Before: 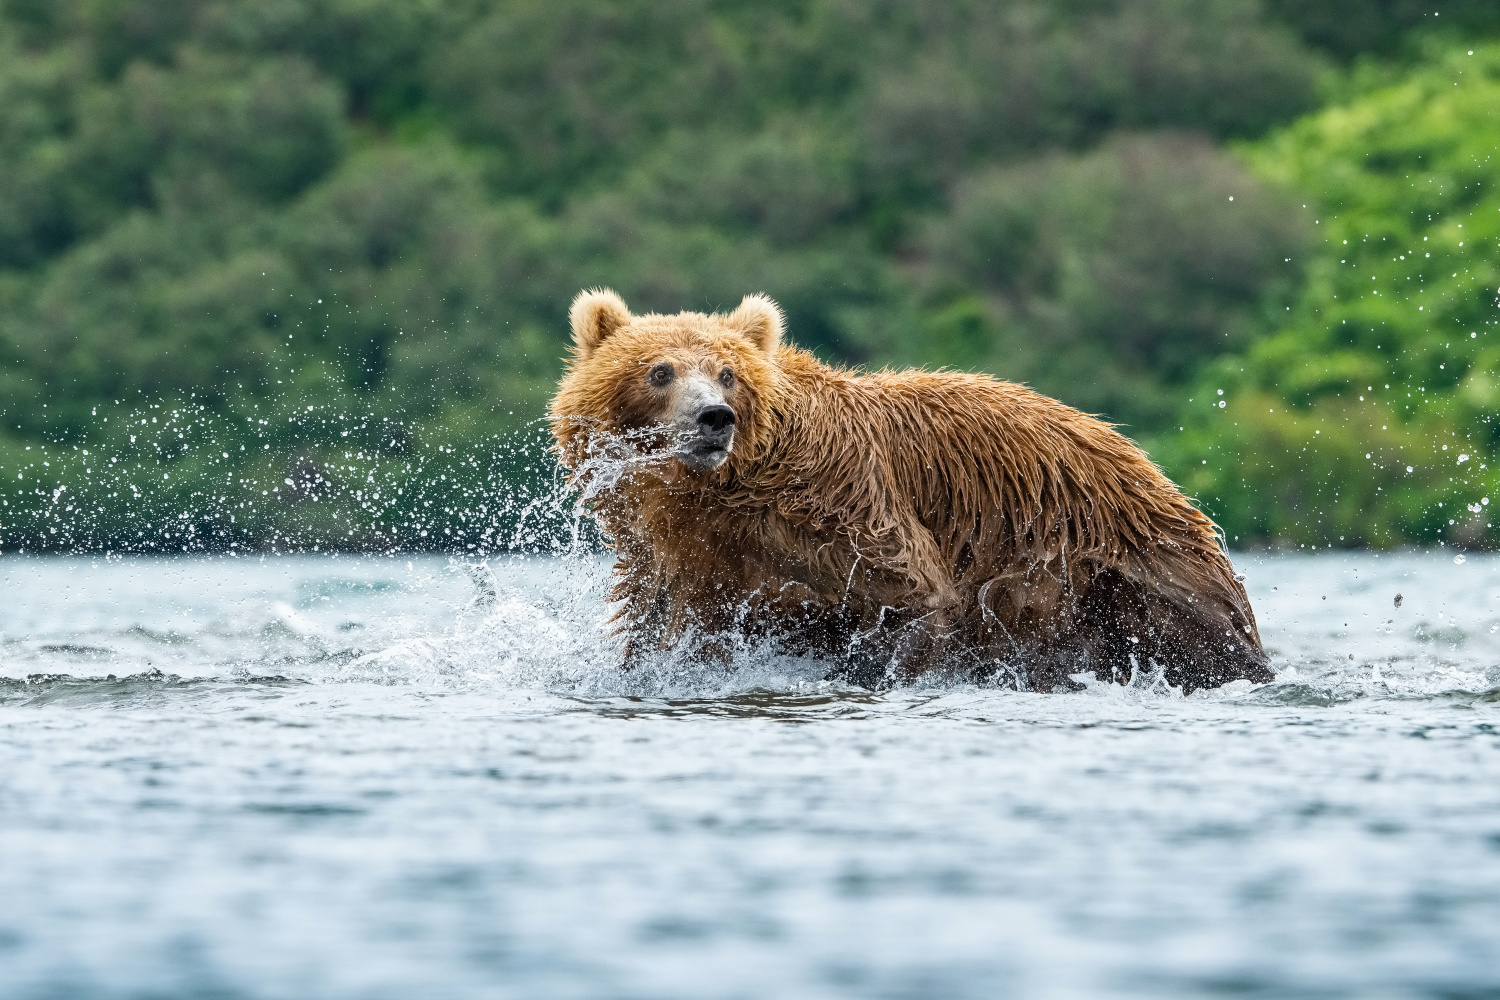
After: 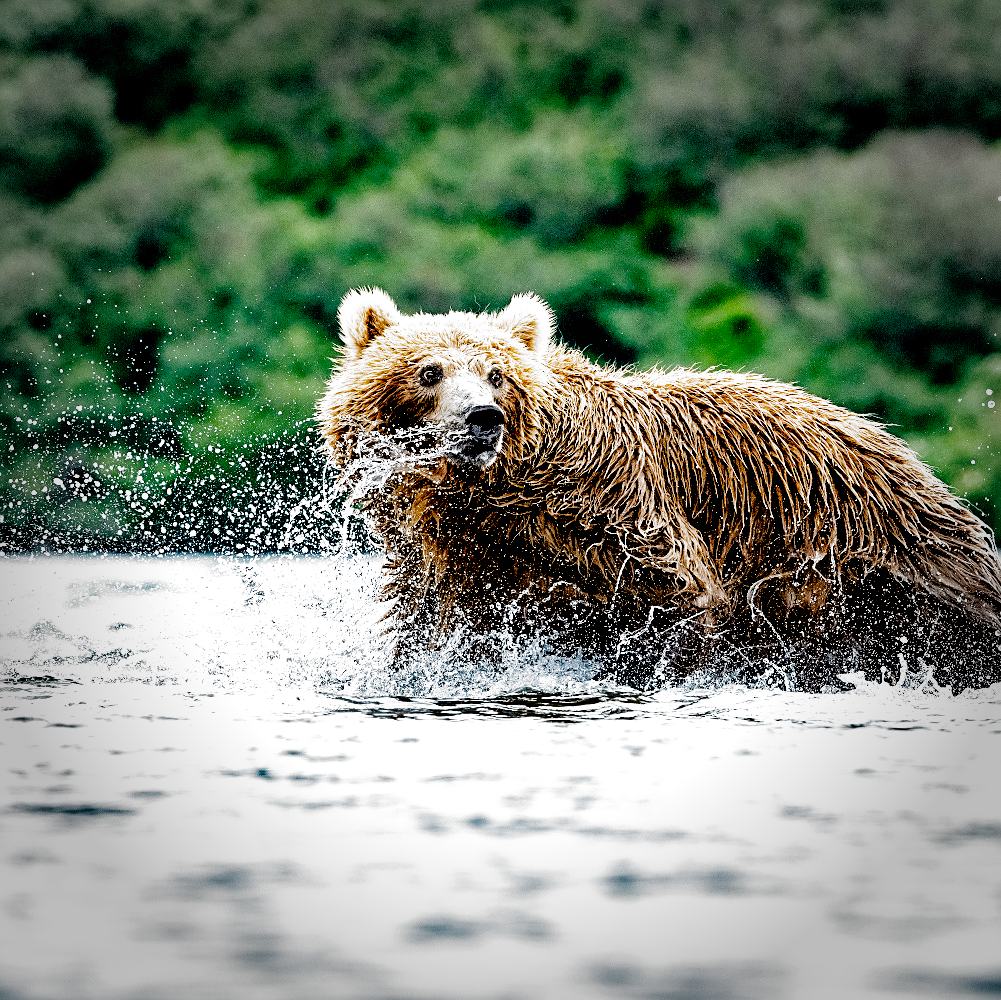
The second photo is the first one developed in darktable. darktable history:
haze removal: strength 0.021, distance 0.247, compatibility mode true, adaptive false
sharpen: on, module defaults
filmic rgb: black relative exposure -3.71 EV, white relative exposure 2.76 EV, dynamic range scaling -4.75%, hardness 3.05, add noise in highlights 0.001, preserve chrominance no, color science v3 (2019), use custom middle-gray values true, contrast in highlights soft
vignetting: fall-off start 66.49%, fall-off radius 39.6%, automatic ratio true, width/height ratio 0.676, unbound false
exposure: black level correction 0.036, exposure 0.909 EV, compensate highlight preservation false
crop: left 15.408%, right 17.825%
shadows and highlights: highlights color adjustment 78.1%, low approximation 0.01, soften with gaussian
